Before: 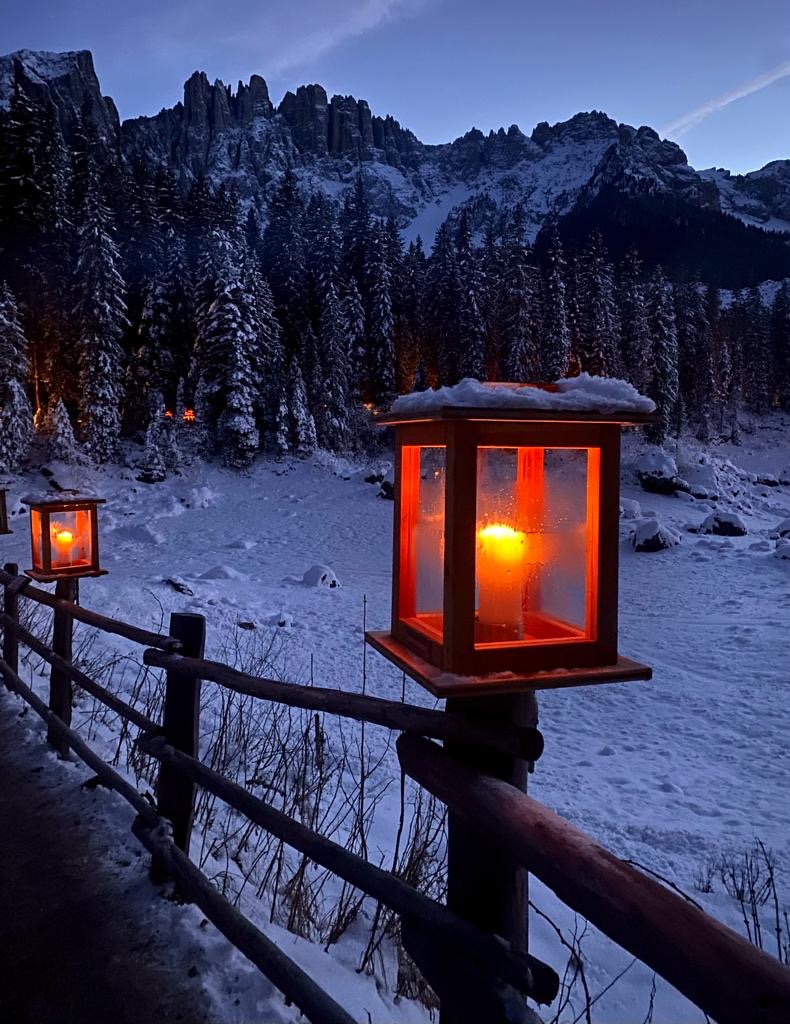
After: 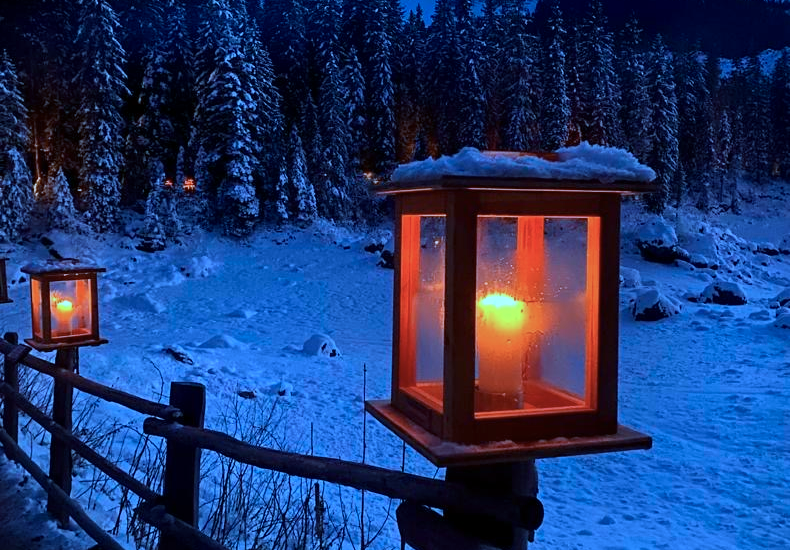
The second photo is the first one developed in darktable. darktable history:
crop and rotate: top 22.57%, bottom 23.696%
color calibration: illuminant custom, x 0.432, y 0.394, temperature 3117.14 K
